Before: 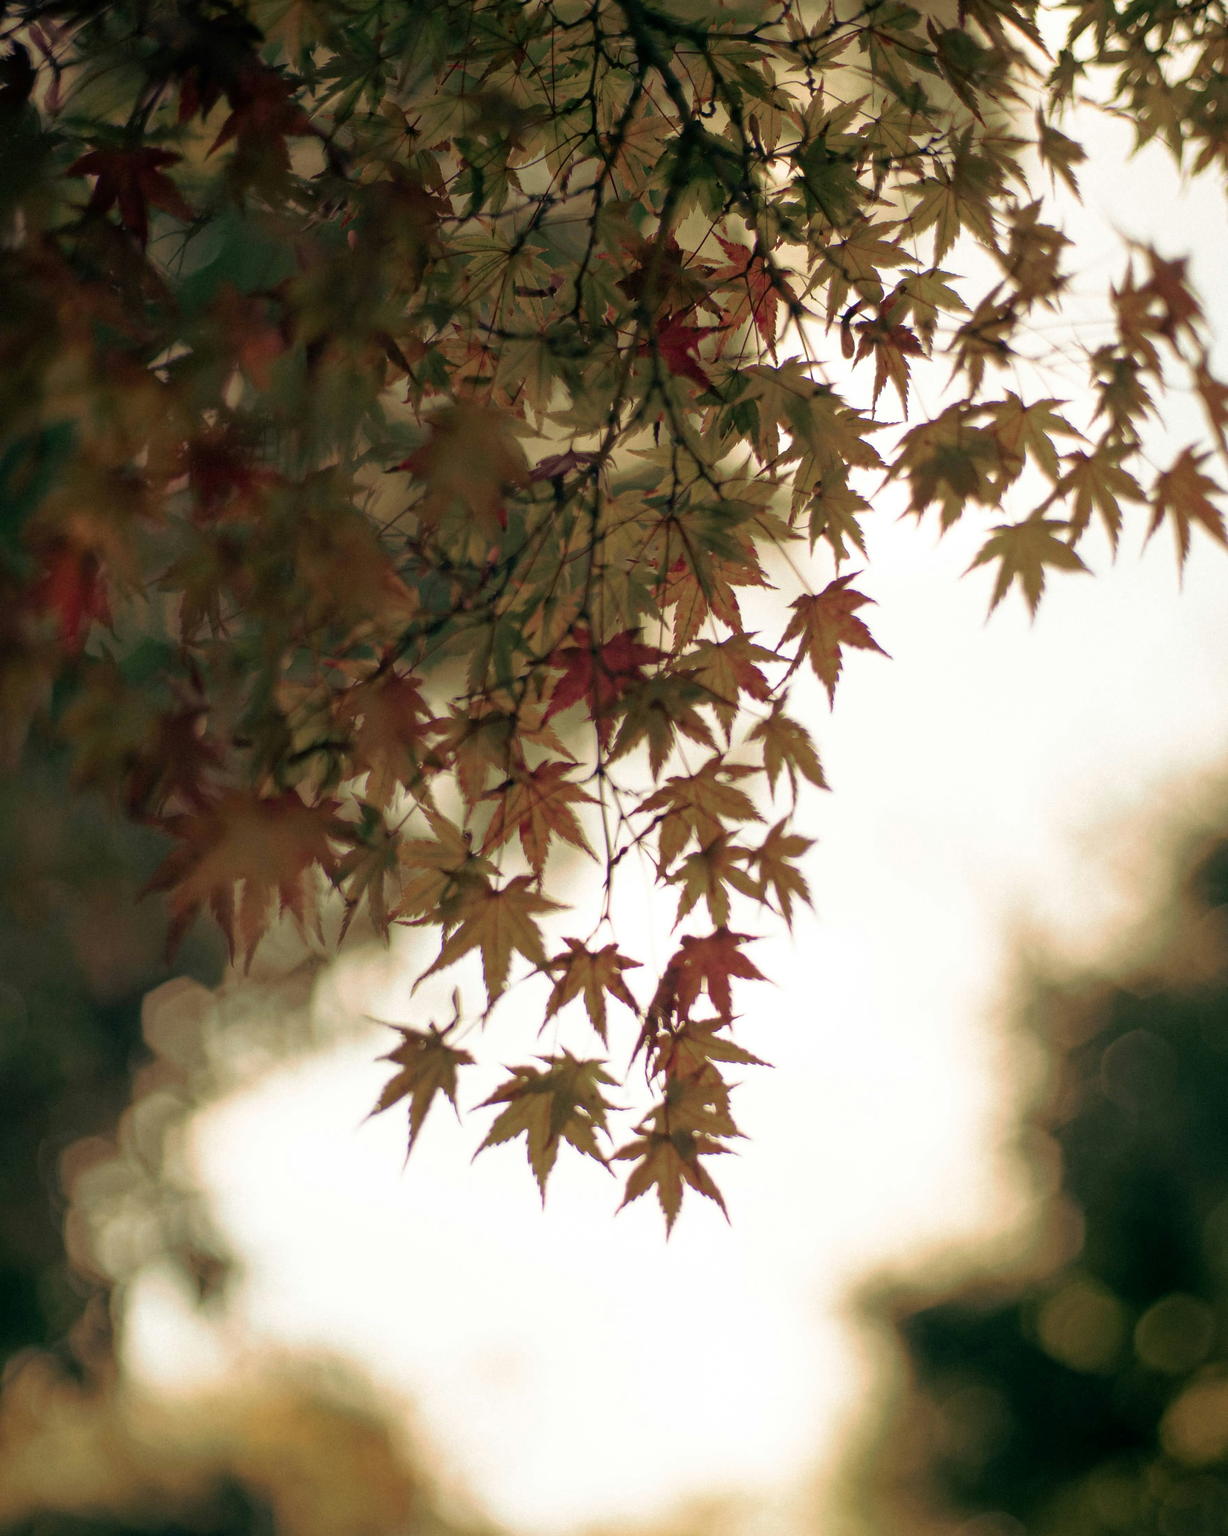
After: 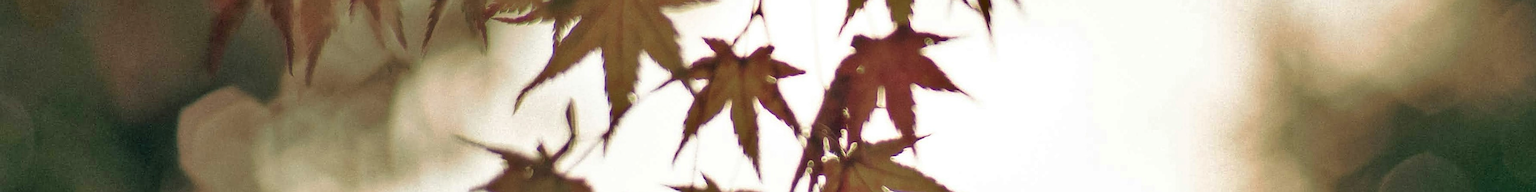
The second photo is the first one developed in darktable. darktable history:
shadows and highlights: soften with gaussian
crop and rotate: top 59.084%, bottom 30.916%
contrast brightness saturation: saturation -0.05
sharpen: on, module defaults
